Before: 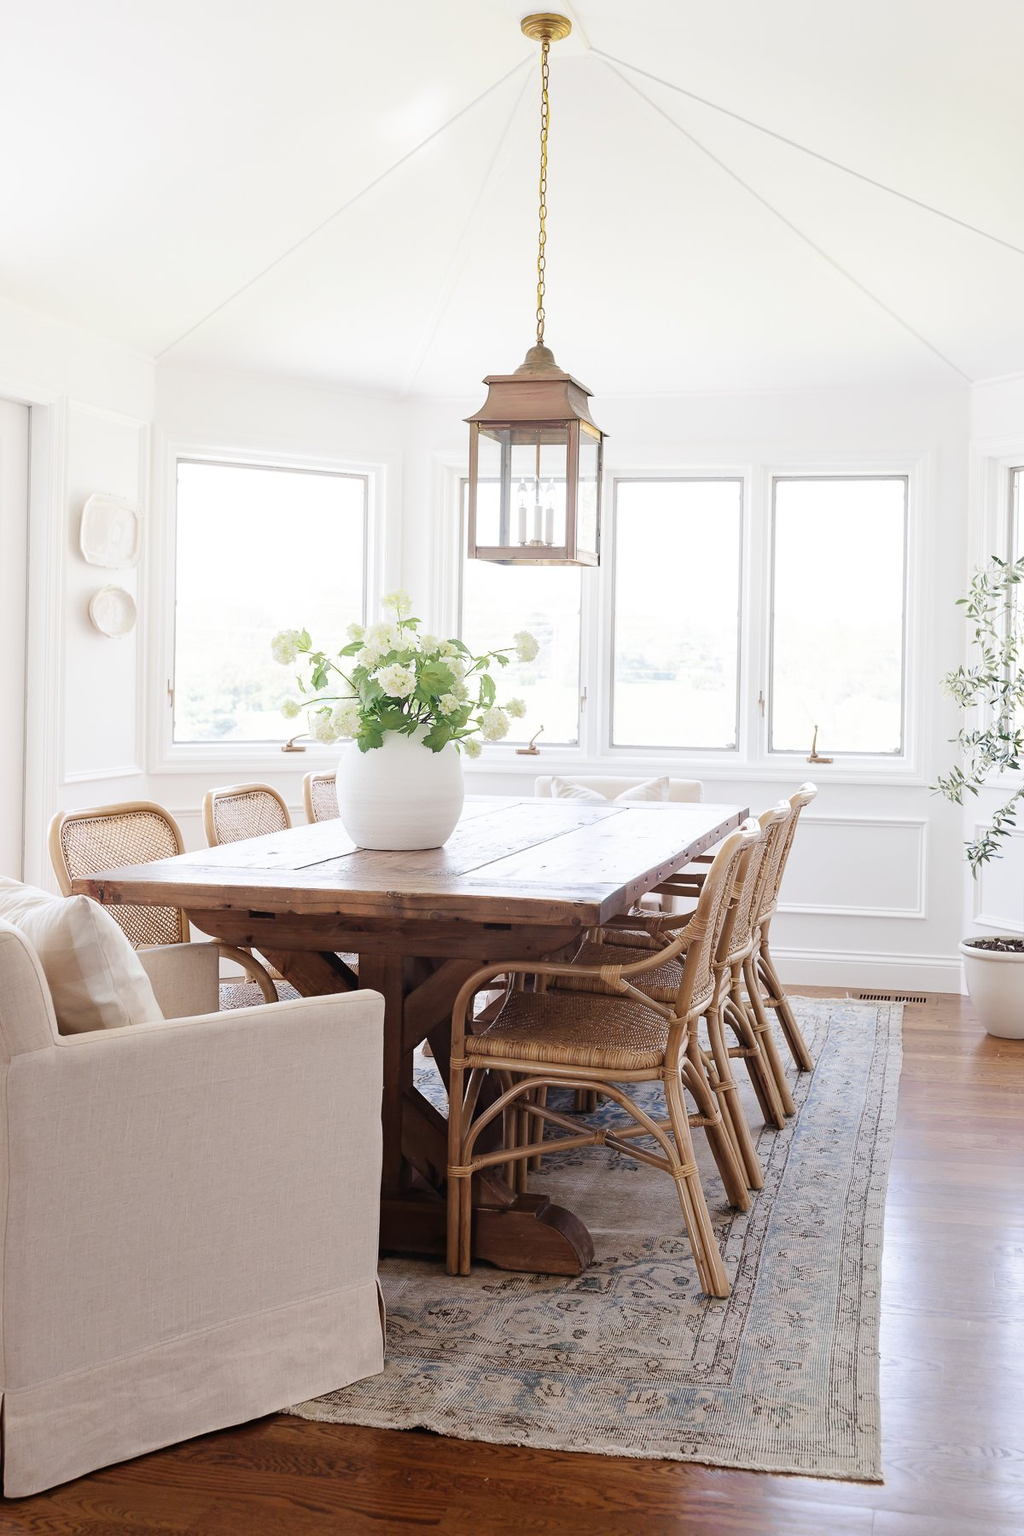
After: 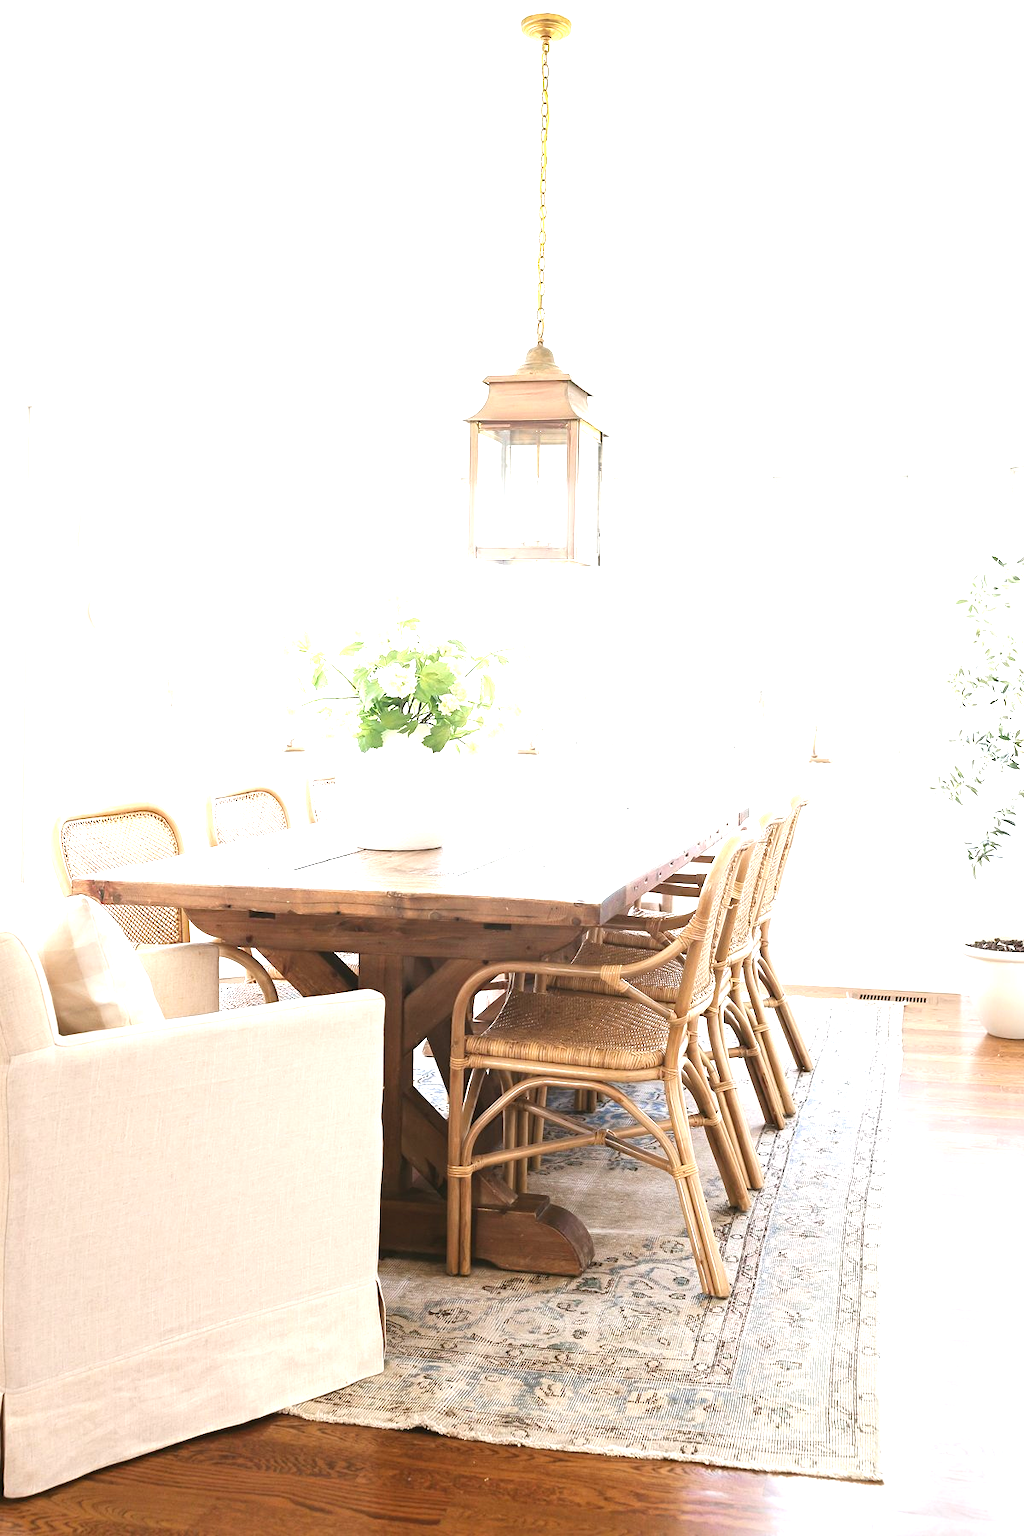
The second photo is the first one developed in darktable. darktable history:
color balance: mode lift, gamma, gain (sRGB), lift [1.04, 1, 1, 0.97], gamma [1.01, 1, 1, 0.97], gain [0.96, 1, 1, 0.97]
exposure: black level correction 0, exposure 1.5 EV, compensate highlight preservation false
